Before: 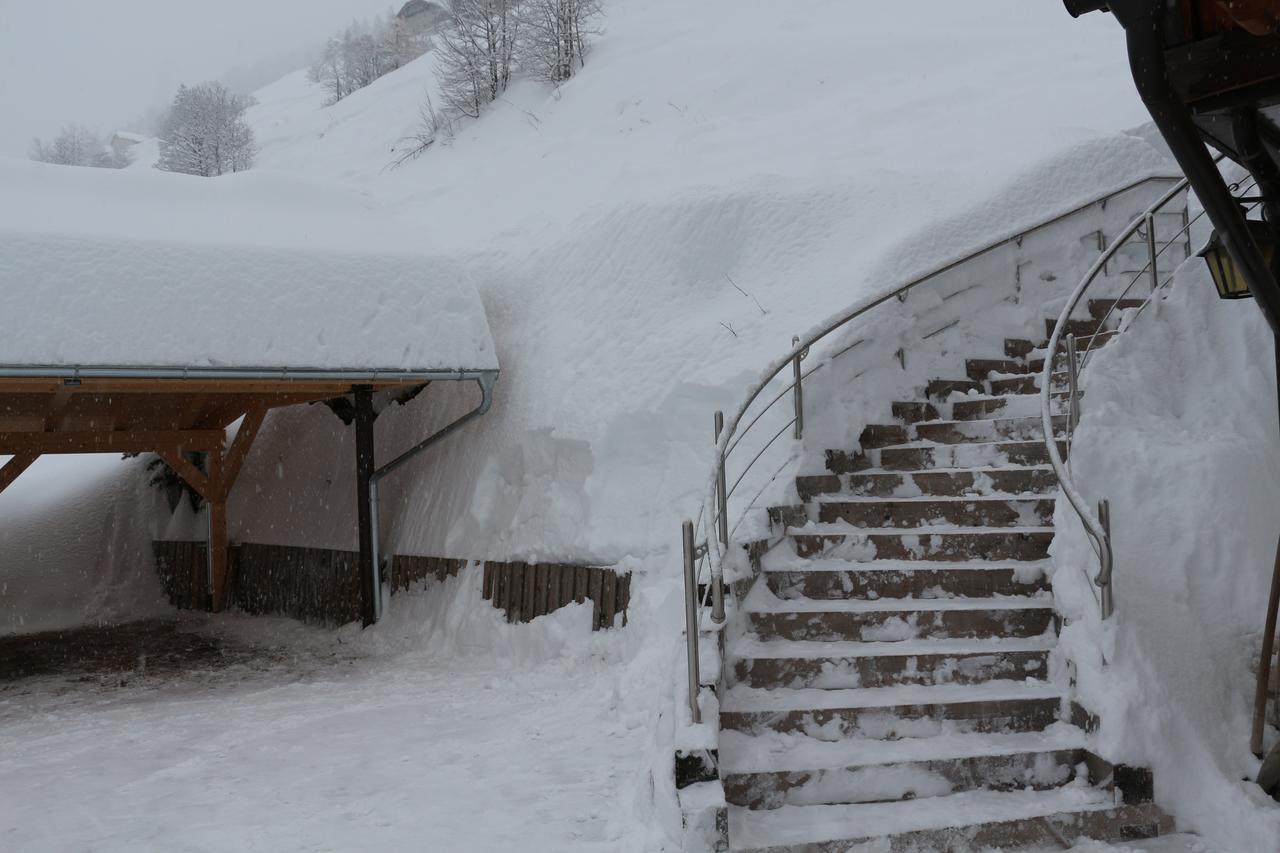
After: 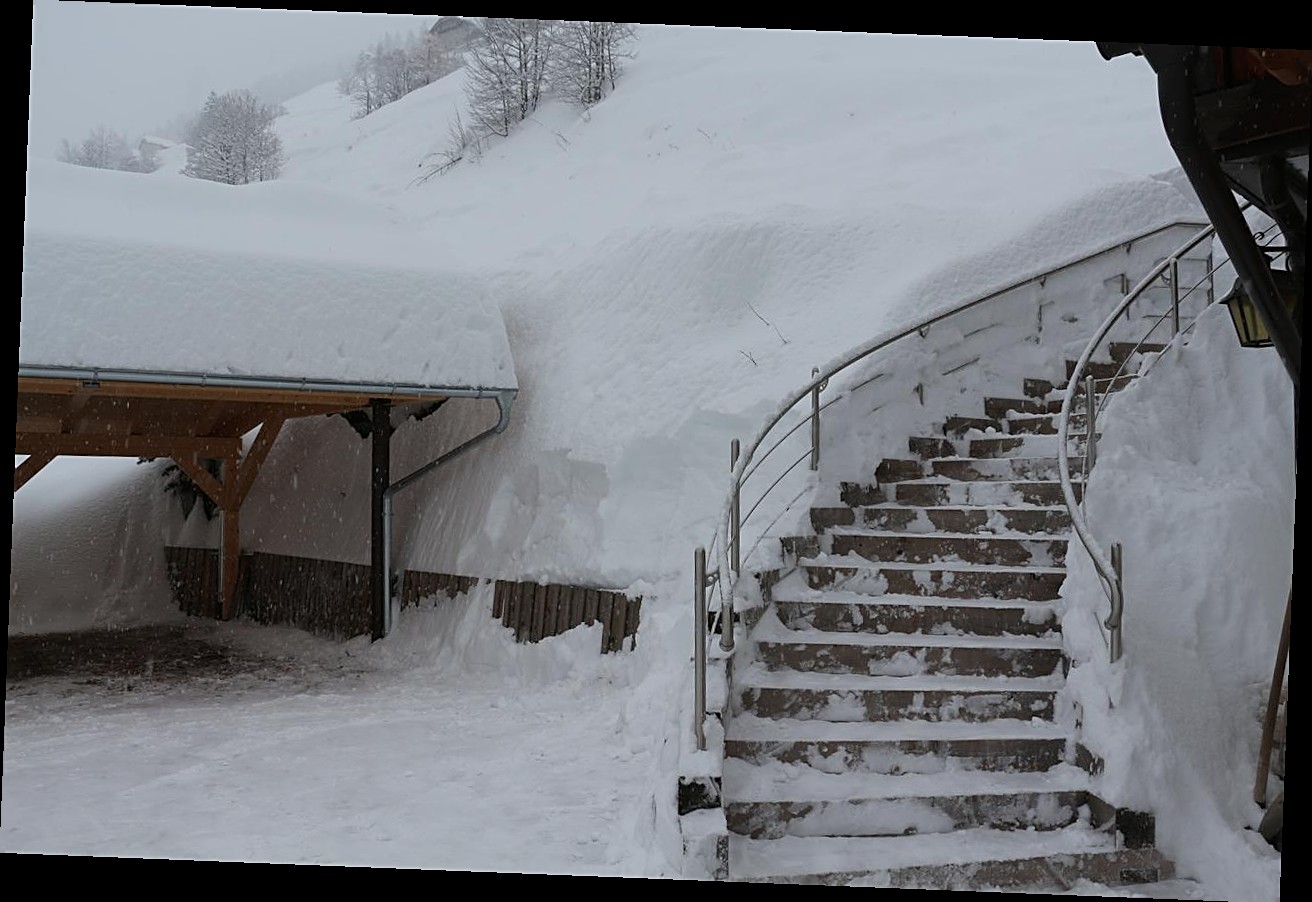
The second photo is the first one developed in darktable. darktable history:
rotate and perspective: rotation 2.27°, automatic cropping off
sharpen: on, module defaults
